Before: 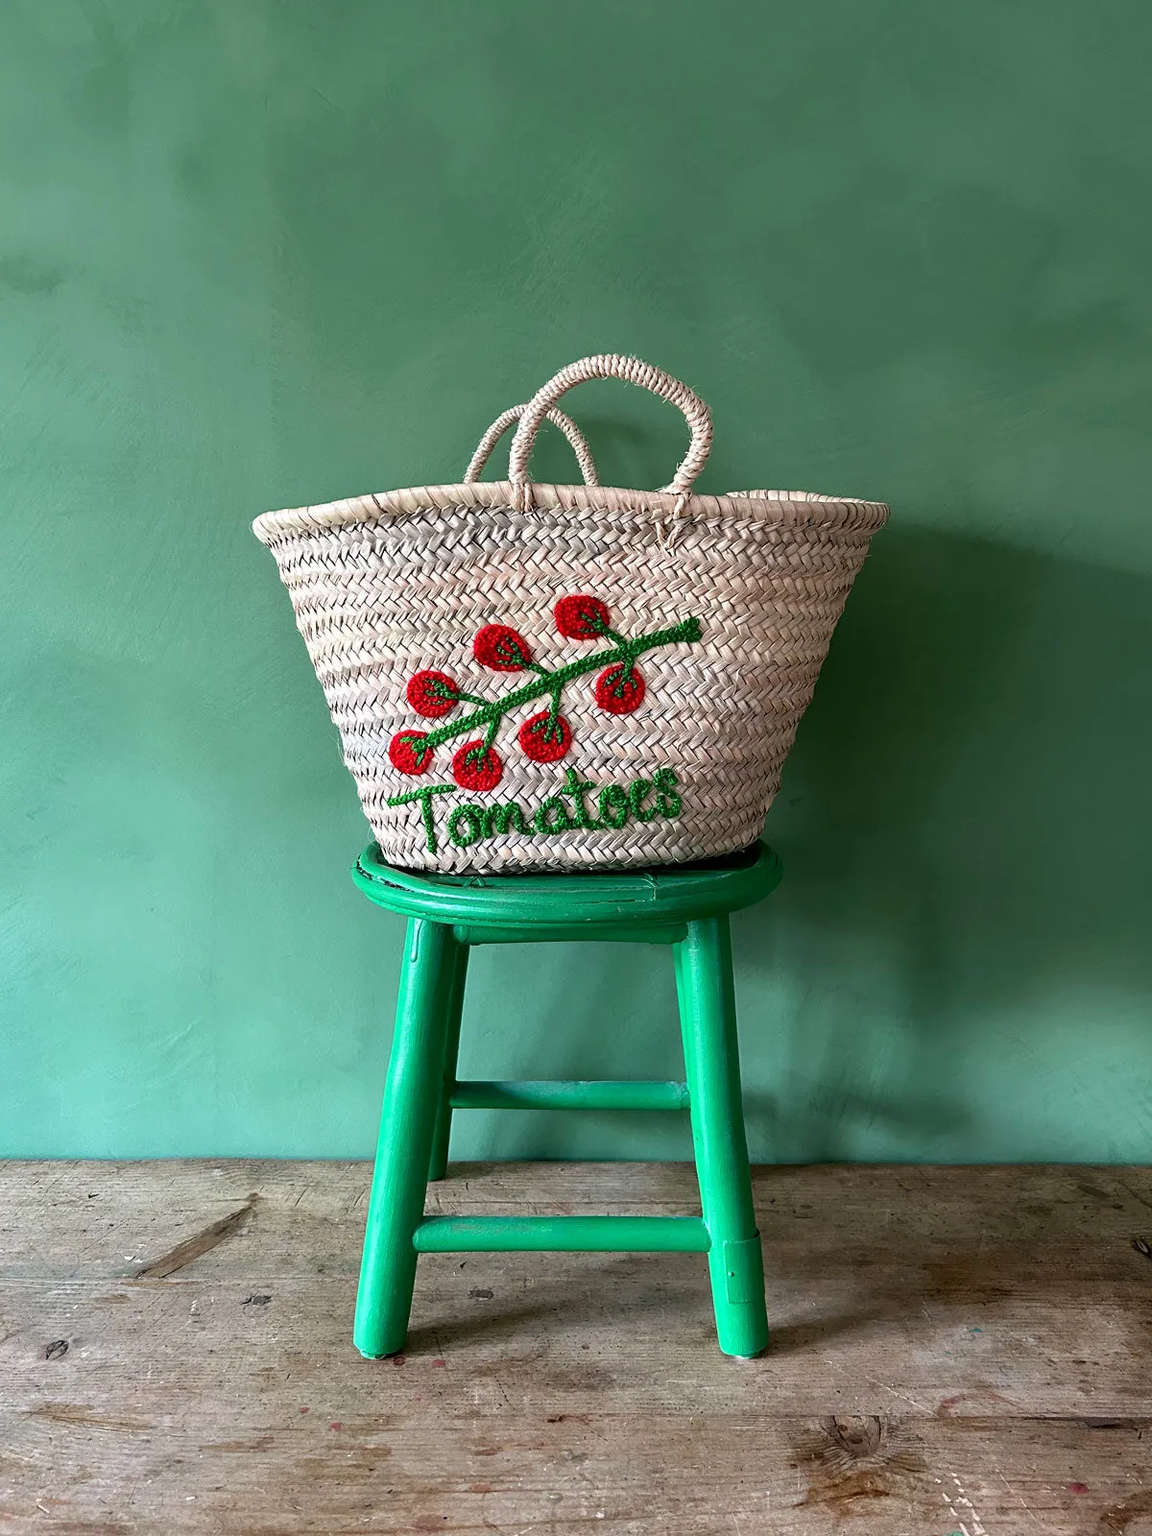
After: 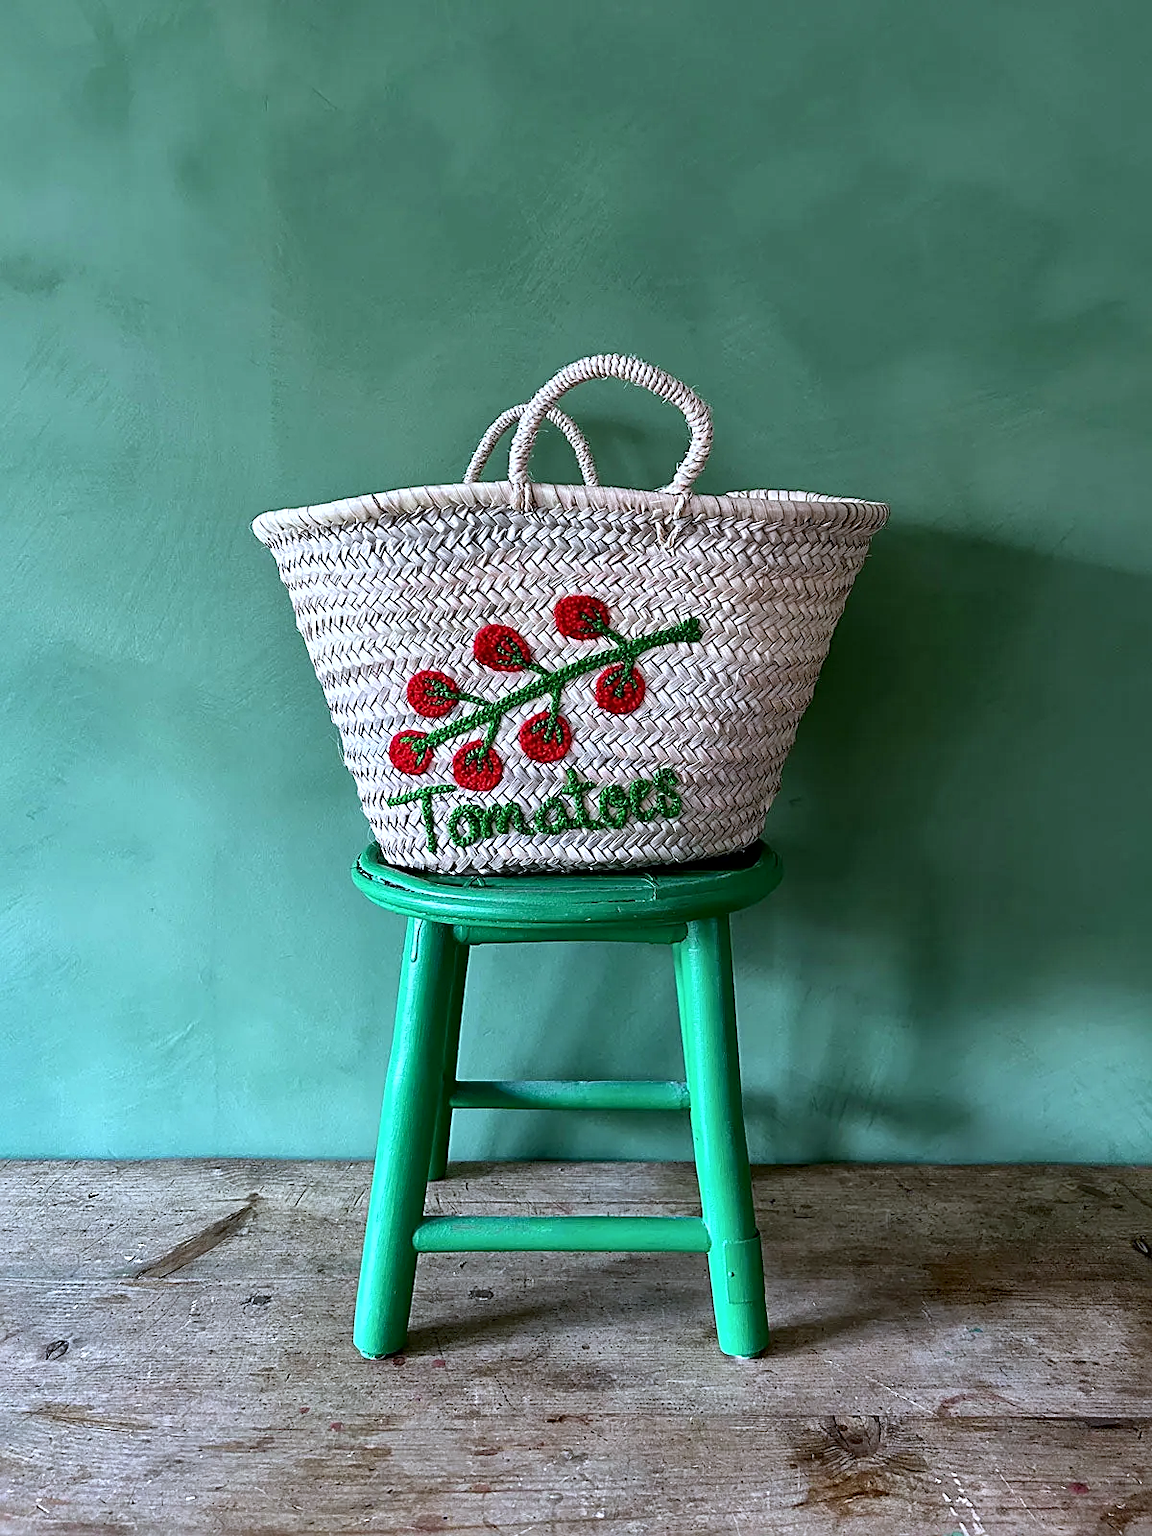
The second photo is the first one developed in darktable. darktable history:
local contrast: mode bilateral grid, contrast 20, coarseness 50, detail 141%, midtone range 0.2
white balance: red 0.926, green 1.003, blue 1.133
sharpen: on, module defaults
